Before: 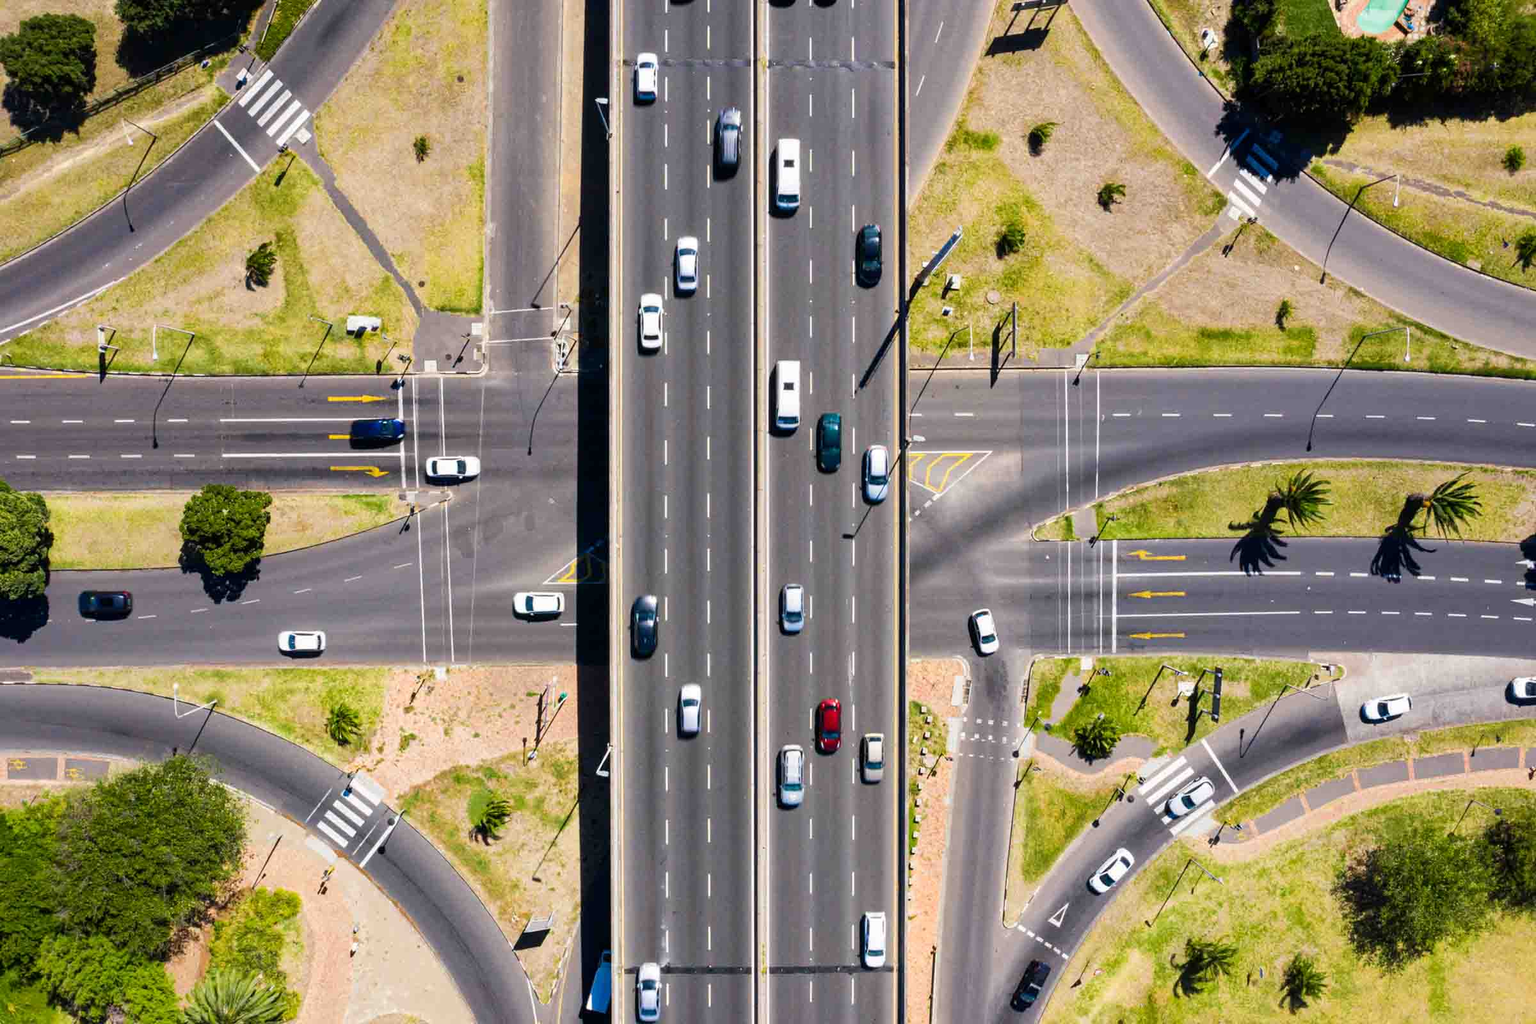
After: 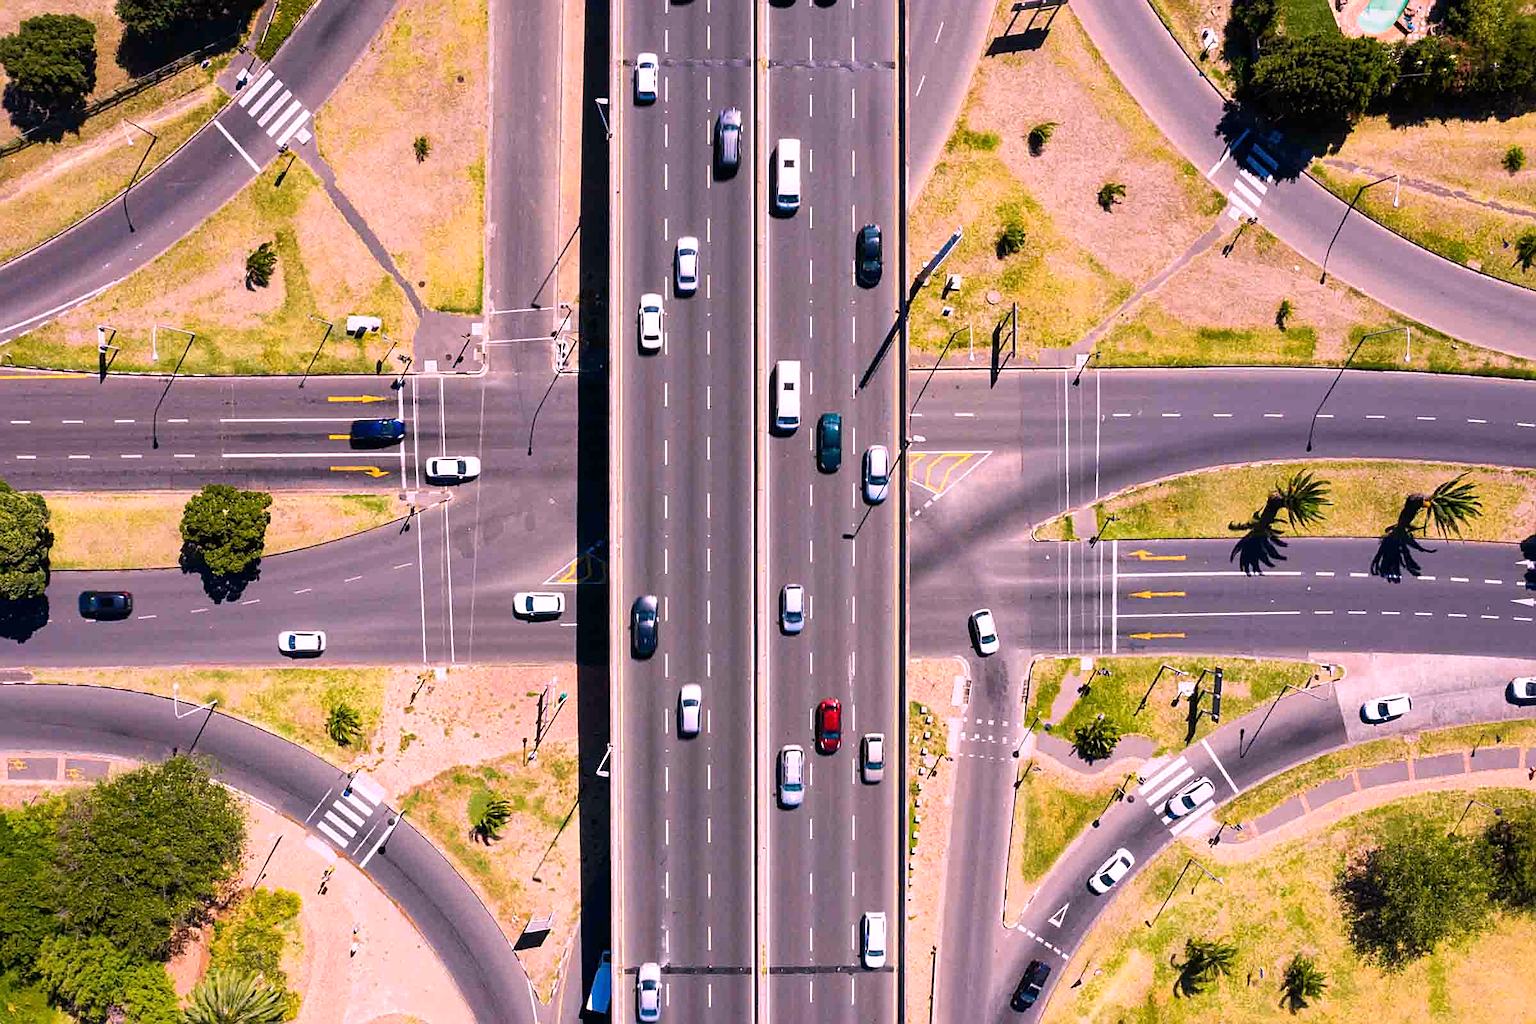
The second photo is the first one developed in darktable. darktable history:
sharpen: on, module defaults
white balance: red 1.188, blue 1.11
